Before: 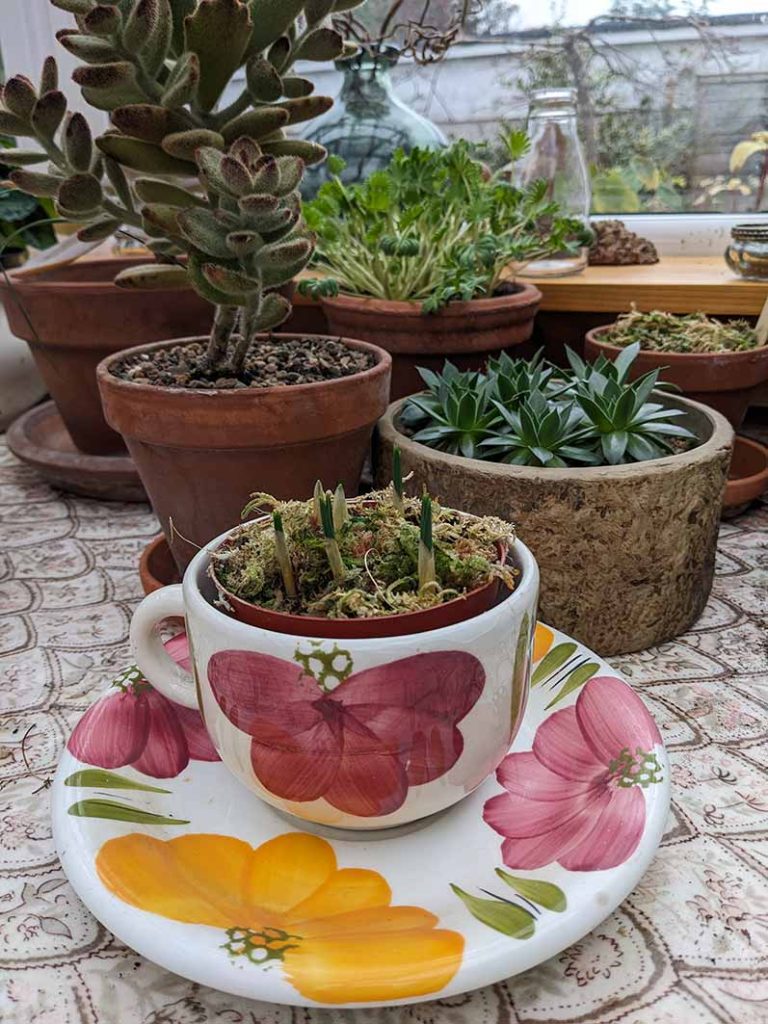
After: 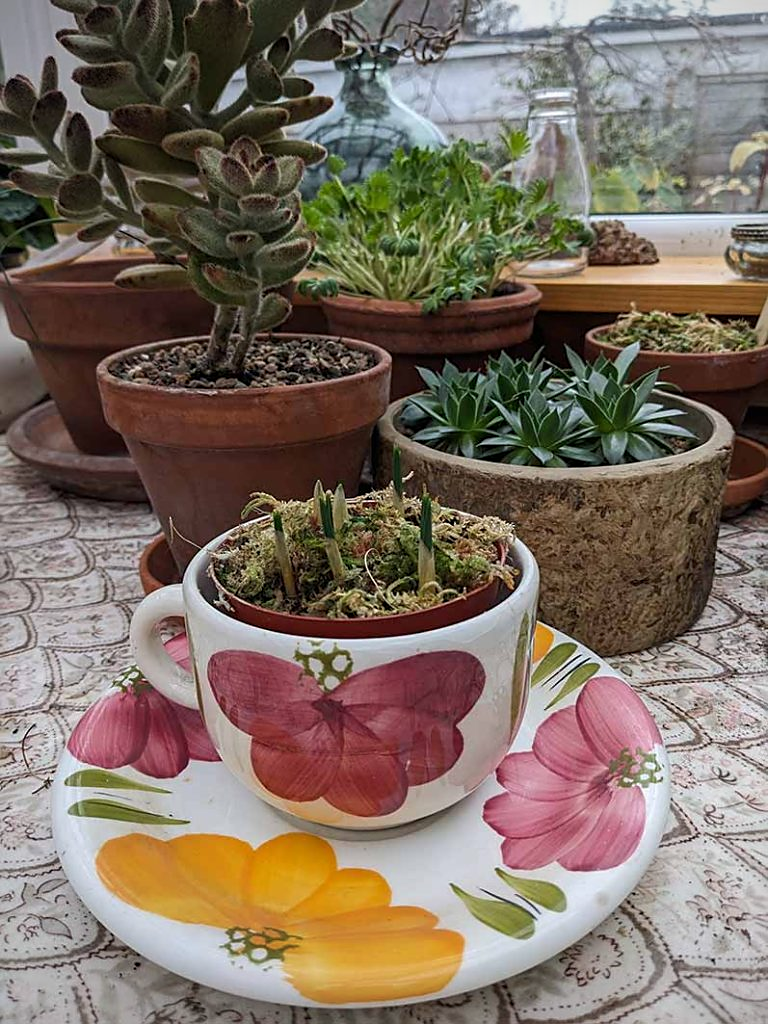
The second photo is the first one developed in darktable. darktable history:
sharpen: radius 1.864, amount 0.398, threshold 1.271
vignetting: fall-off radius 60.92%
